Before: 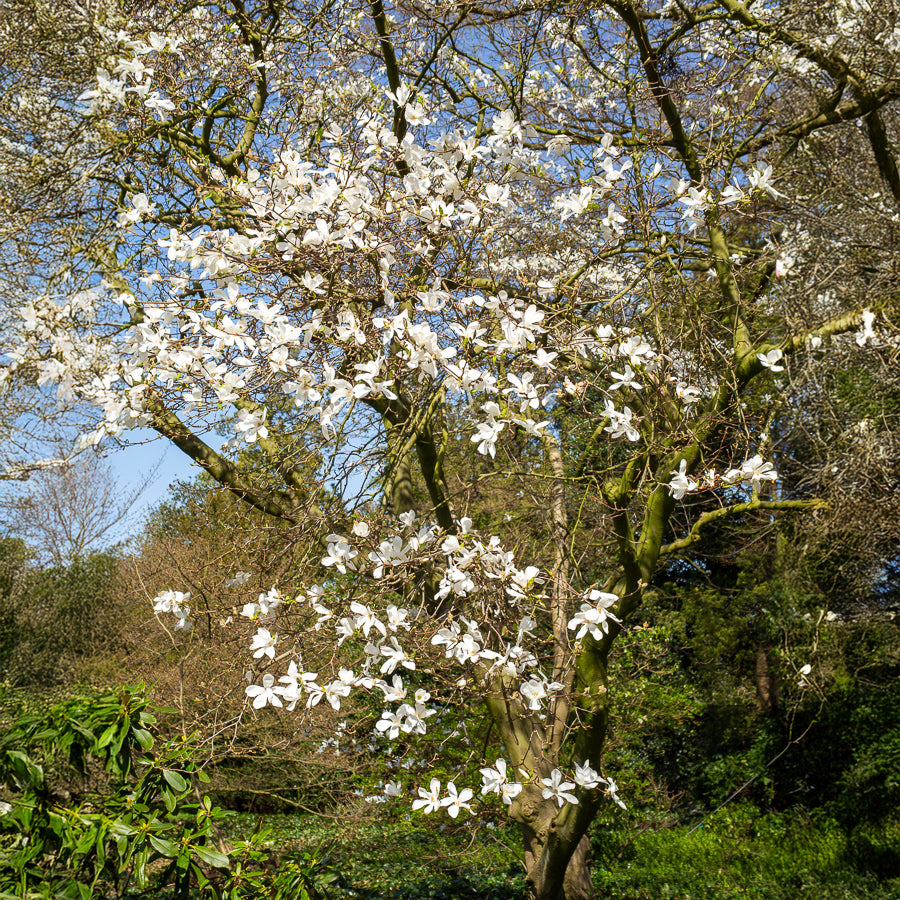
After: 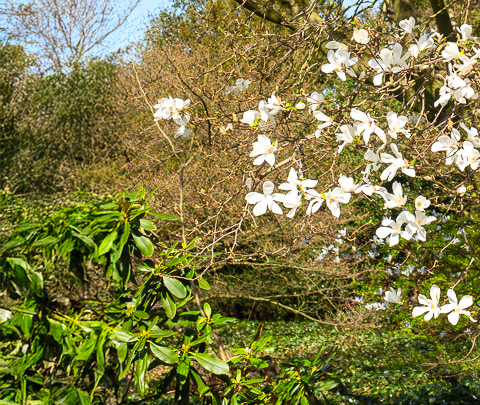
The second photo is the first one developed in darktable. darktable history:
contrast brightness saturation: contrast 0.2, brightness 0.16, saturation 0.22
crop and rotate: top 54.778%, right 46.61%, bottom 0.159%
